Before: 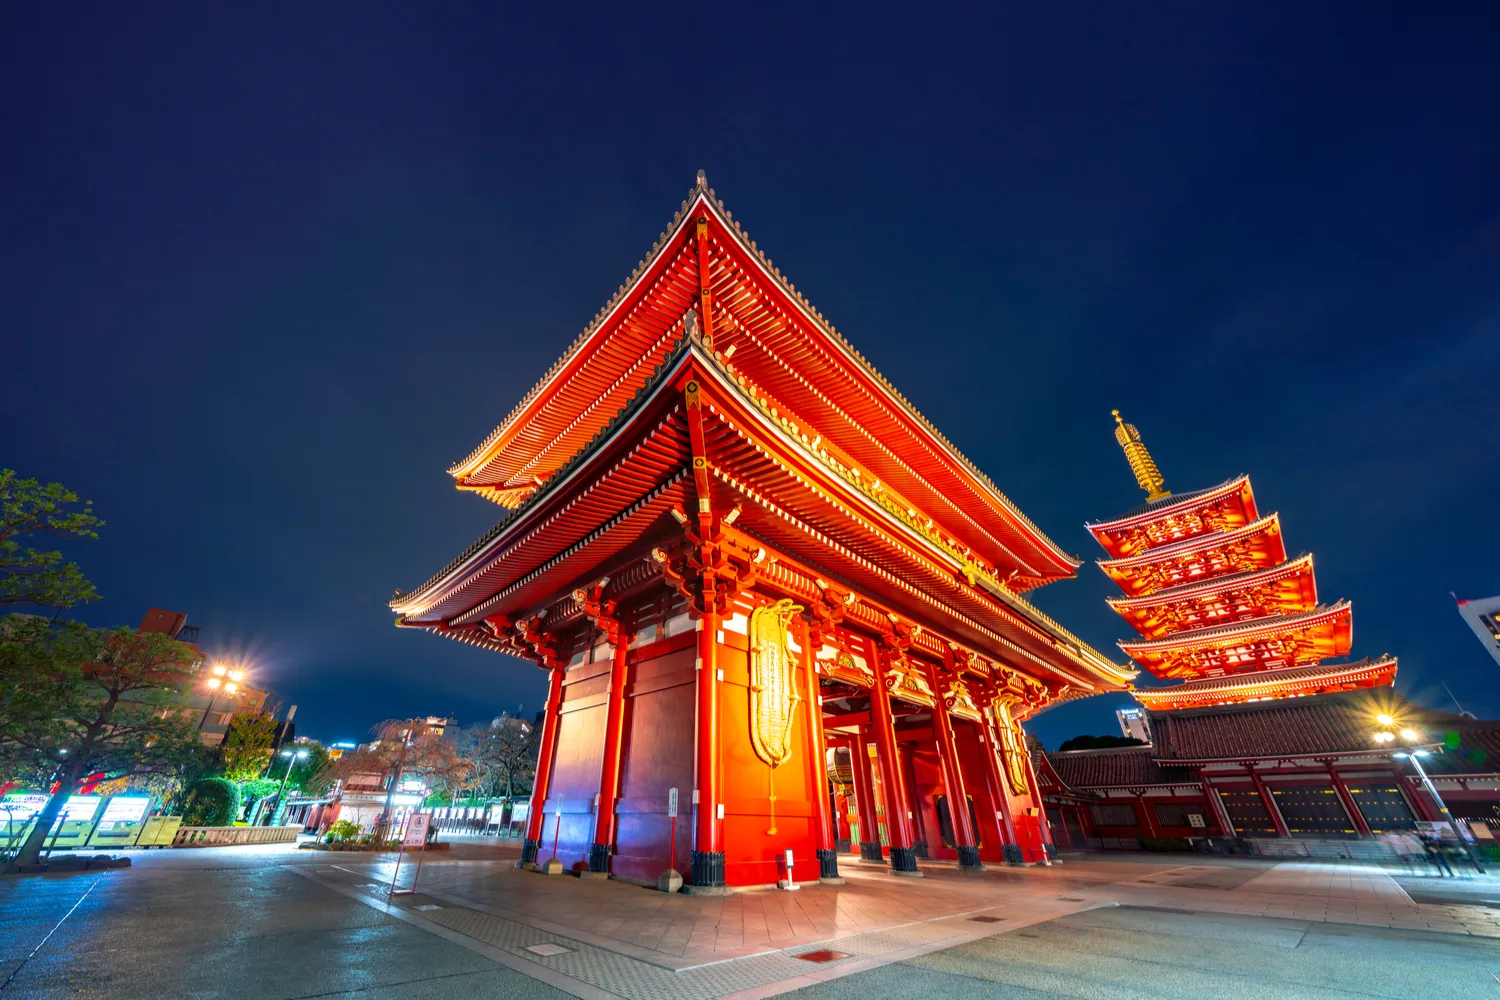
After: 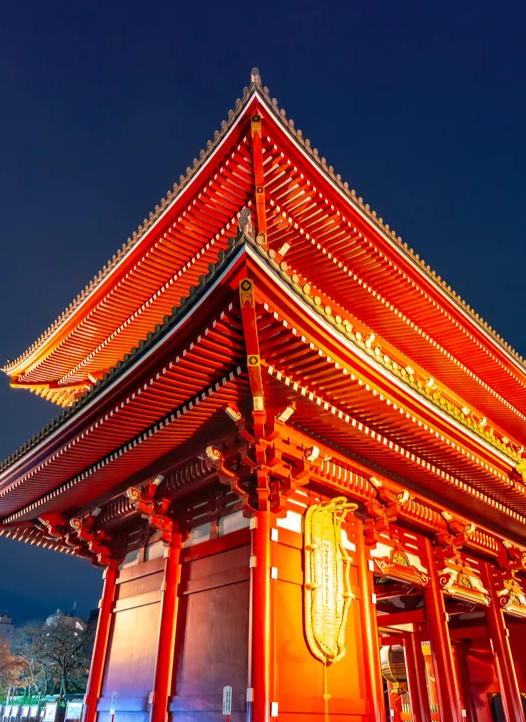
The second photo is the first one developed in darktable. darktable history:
crop and rotate: left 29.738%, top 10.241%, right 35.167%, bottom 17.505%
